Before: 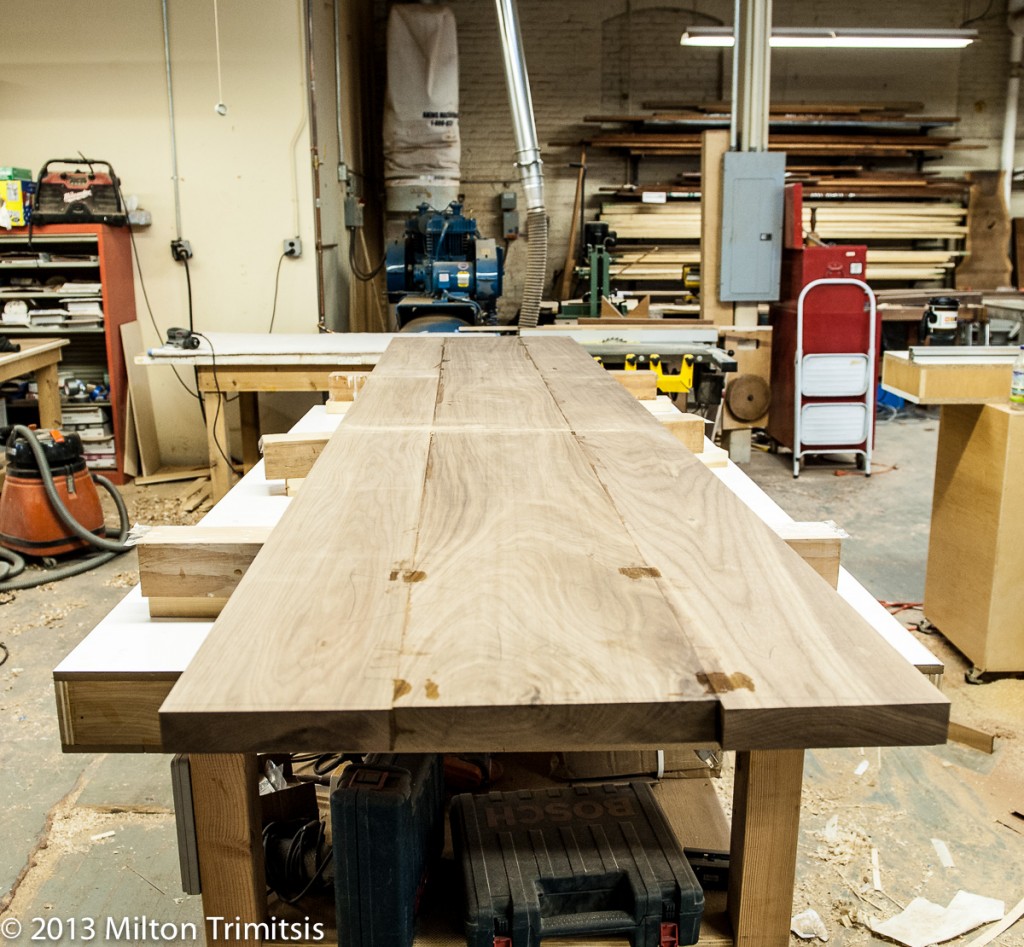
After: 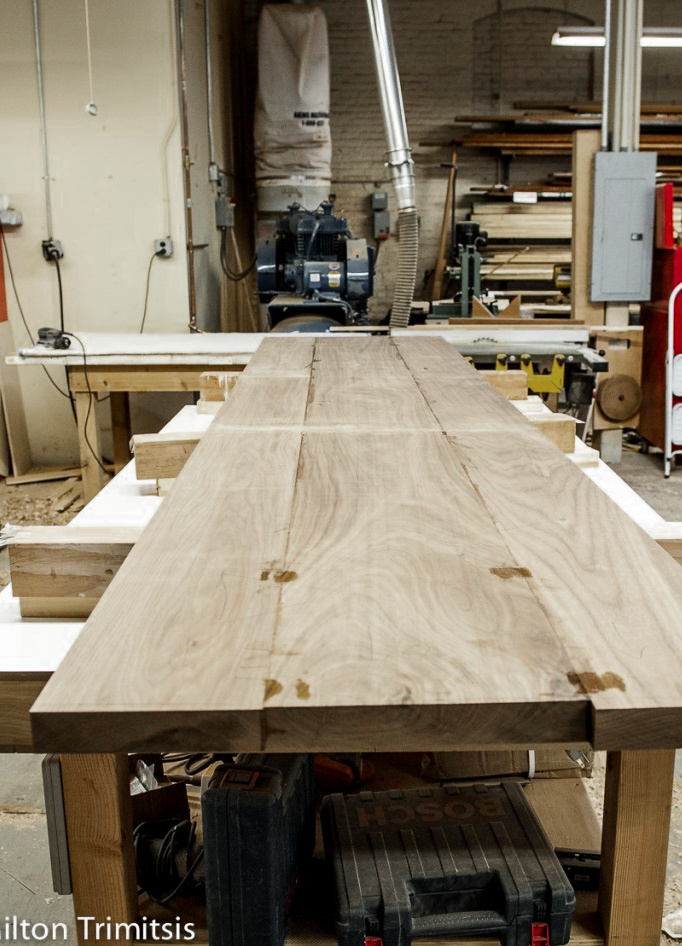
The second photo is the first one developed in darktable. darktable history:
crop and rotate: left 12.648%, right 20.685%
color zones: curves: ch0 [(0, 0.48) (0.209, 0.398) (0.305, 0.332) (0.429, 0.493) (0.571, 0.5) (0.714, 0.5) (0.857, 0.5) (1, 0.48)]; ch1 [(0, 0.736) (0.143, 0.625) (0.225, 0.371) (0.429, 0.256) (0.571, 0.241) (0.714, 0.213) (0.857, 0.48) (1, 0.736)]; ch2 [(0, 0.448) (0.143, 0.498) (0.286, 0.5) (0.429, 0.5) (0.571, 0.5) (0.714, 0.5) (0.857, 0.5) (1, 0.448)]
